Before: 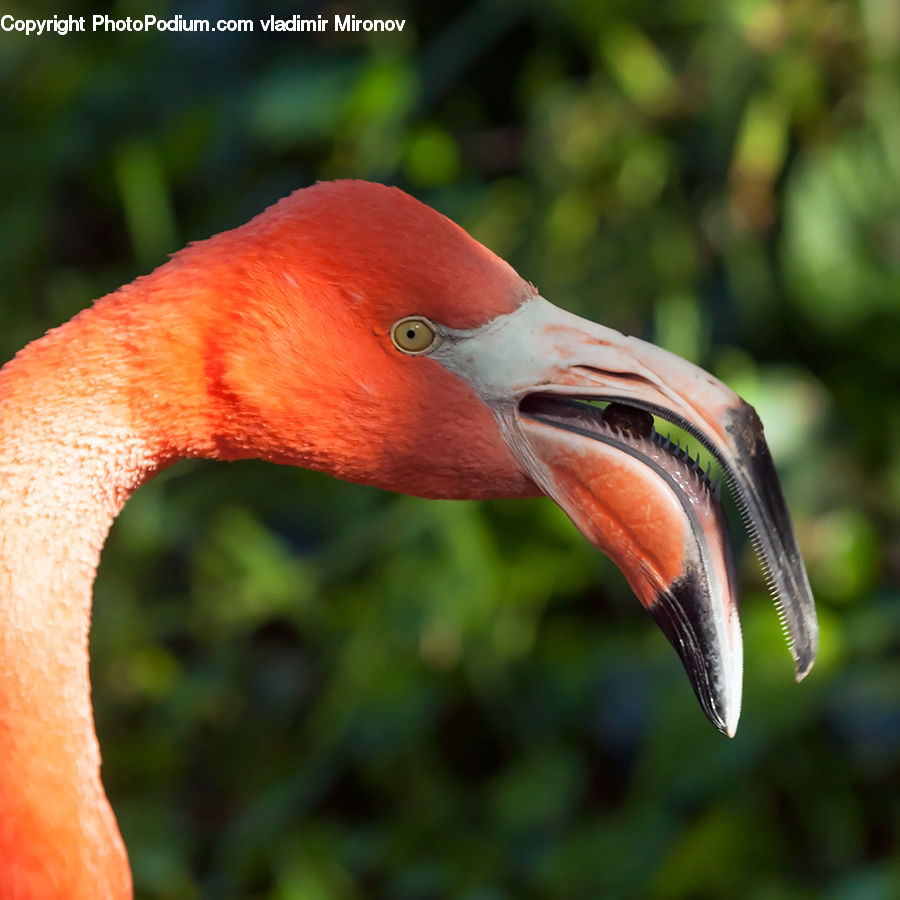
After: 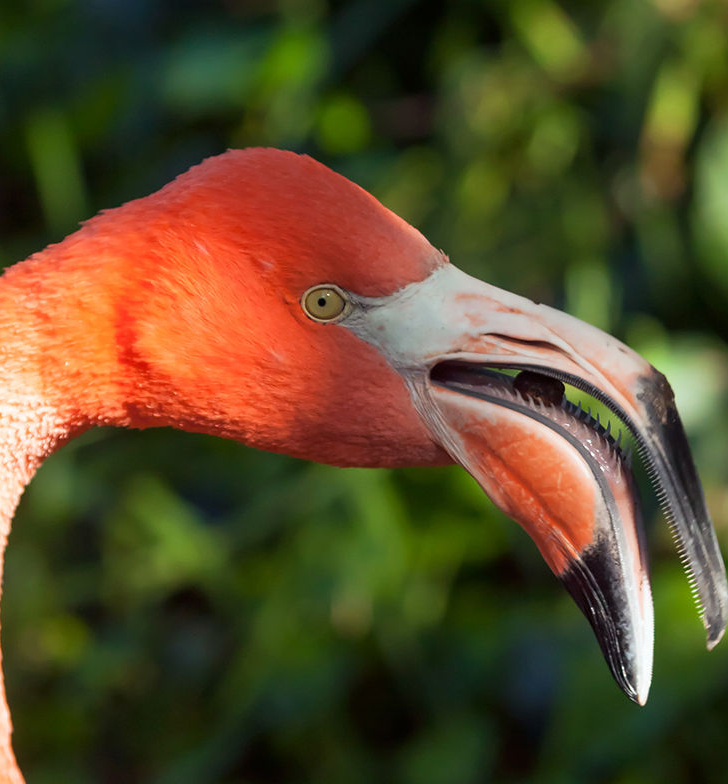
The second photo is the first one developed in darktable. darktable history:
crop: left 9.932%, top 3.562%, right 9.168%, bottom 9.245%
